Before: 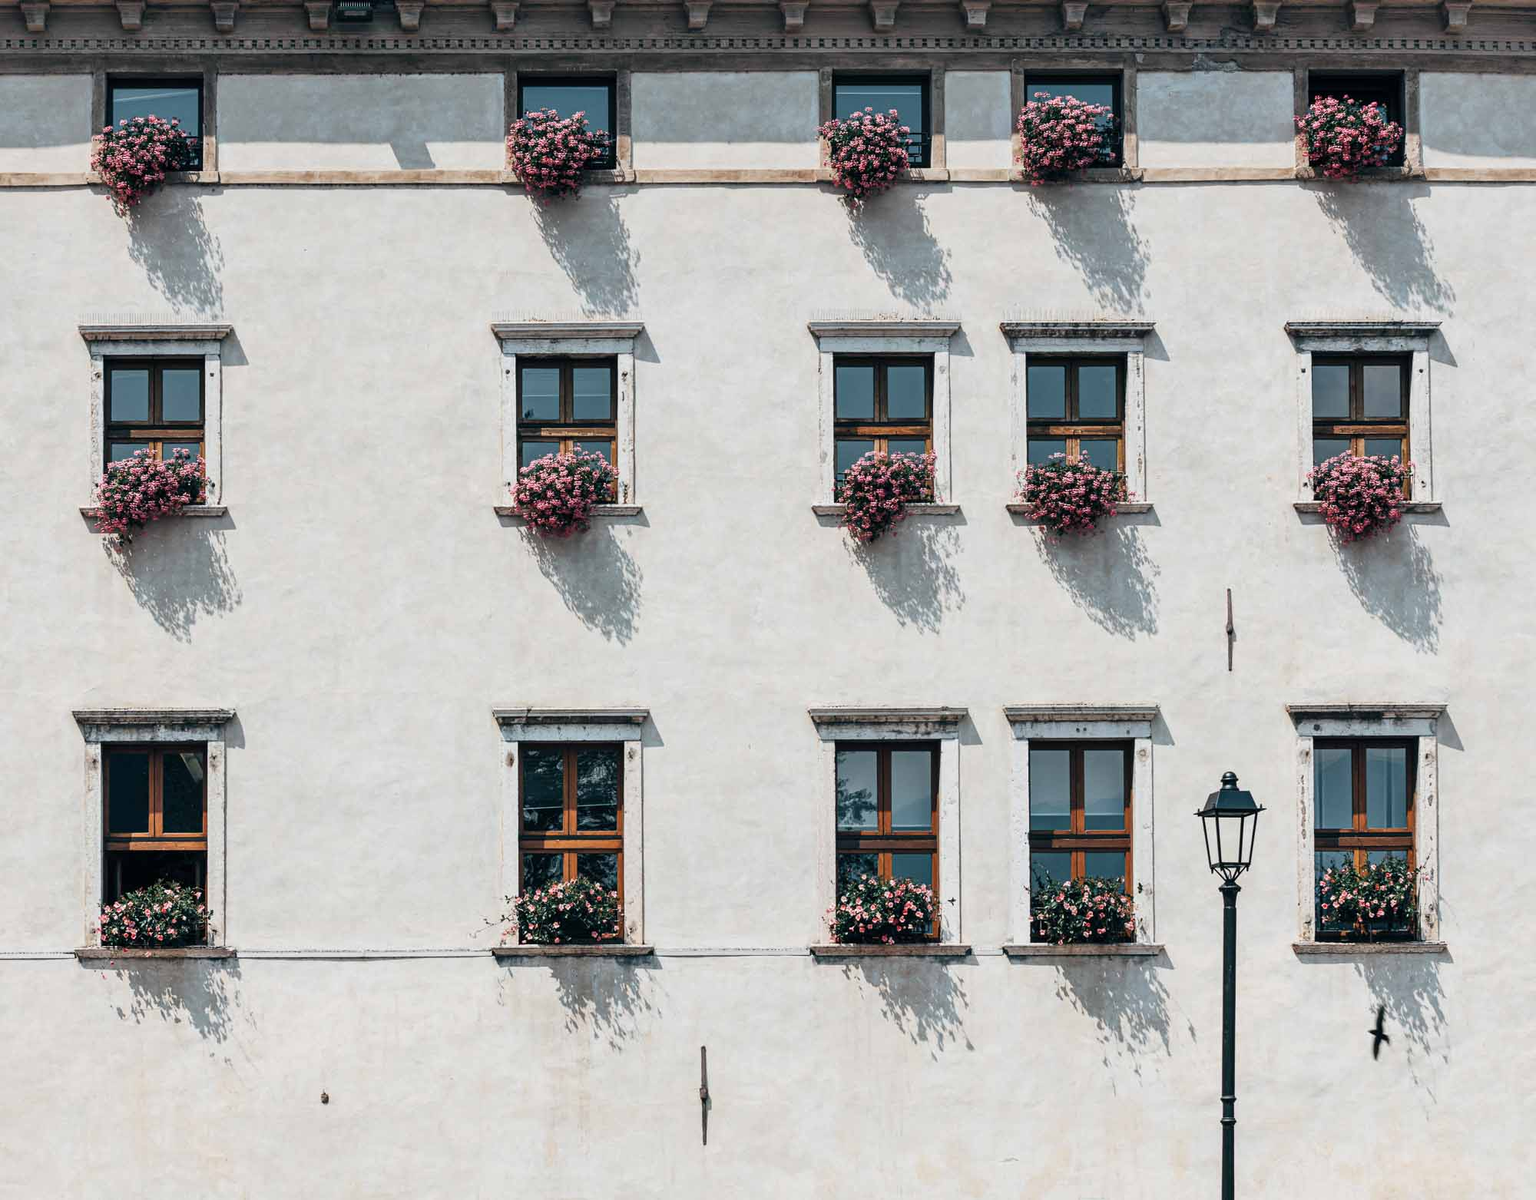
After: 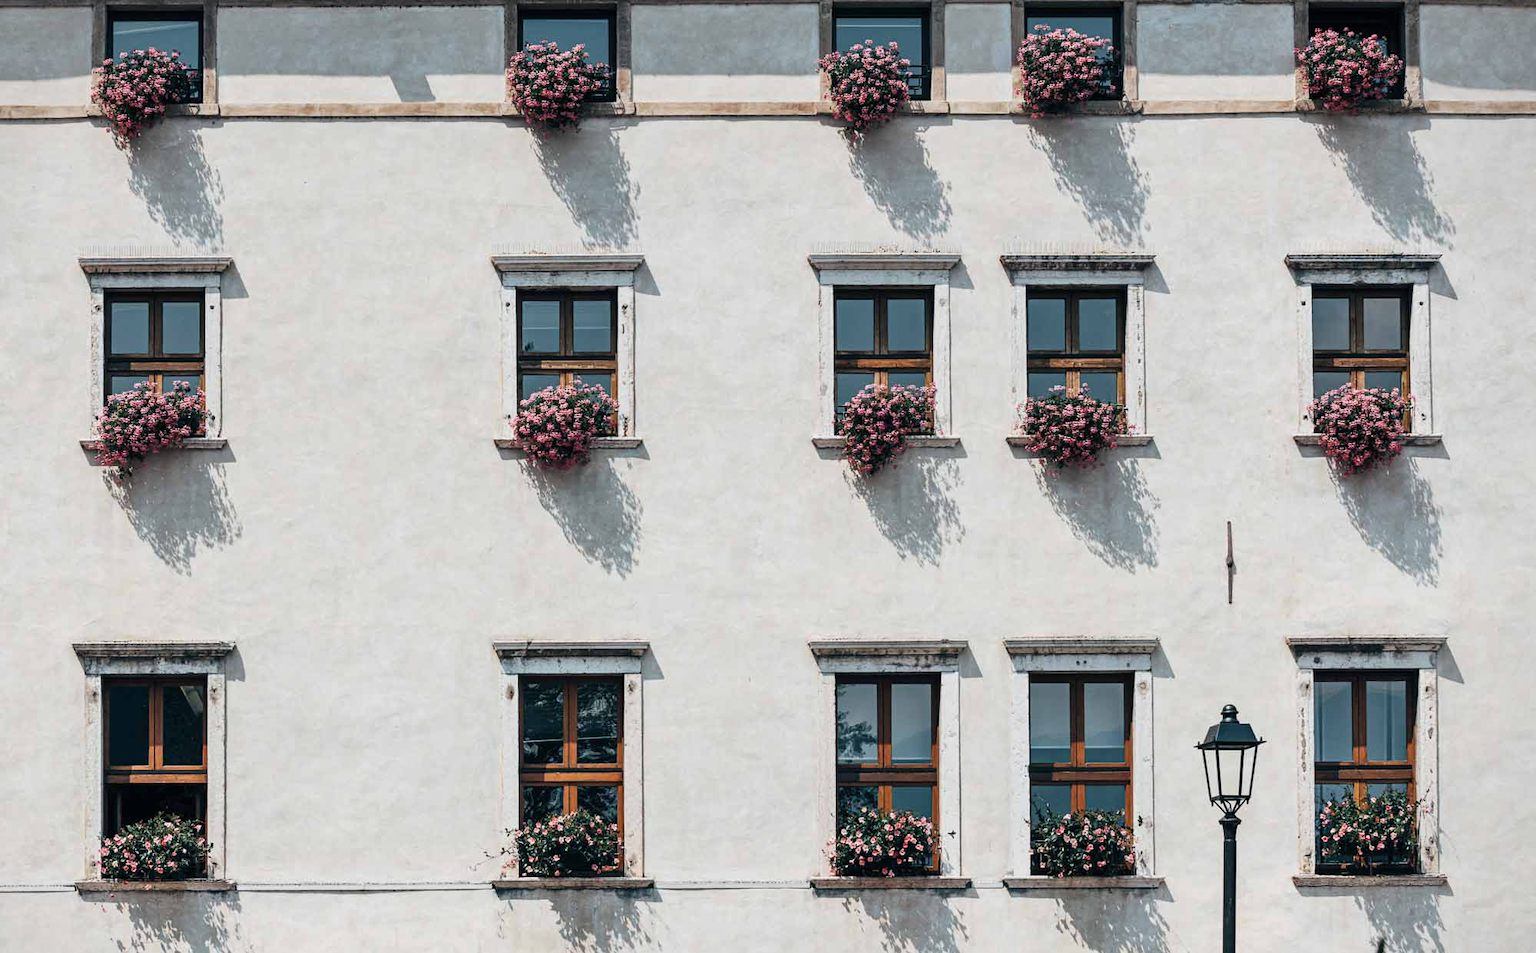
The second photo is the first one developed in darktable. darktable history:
vignetting: fall-off start 97.32%, fall-off radius 77.74%, center (-0.075, 0.064), width/height ratio 1.118
crop and rotate: top 5.666%, bottom 14.863%
